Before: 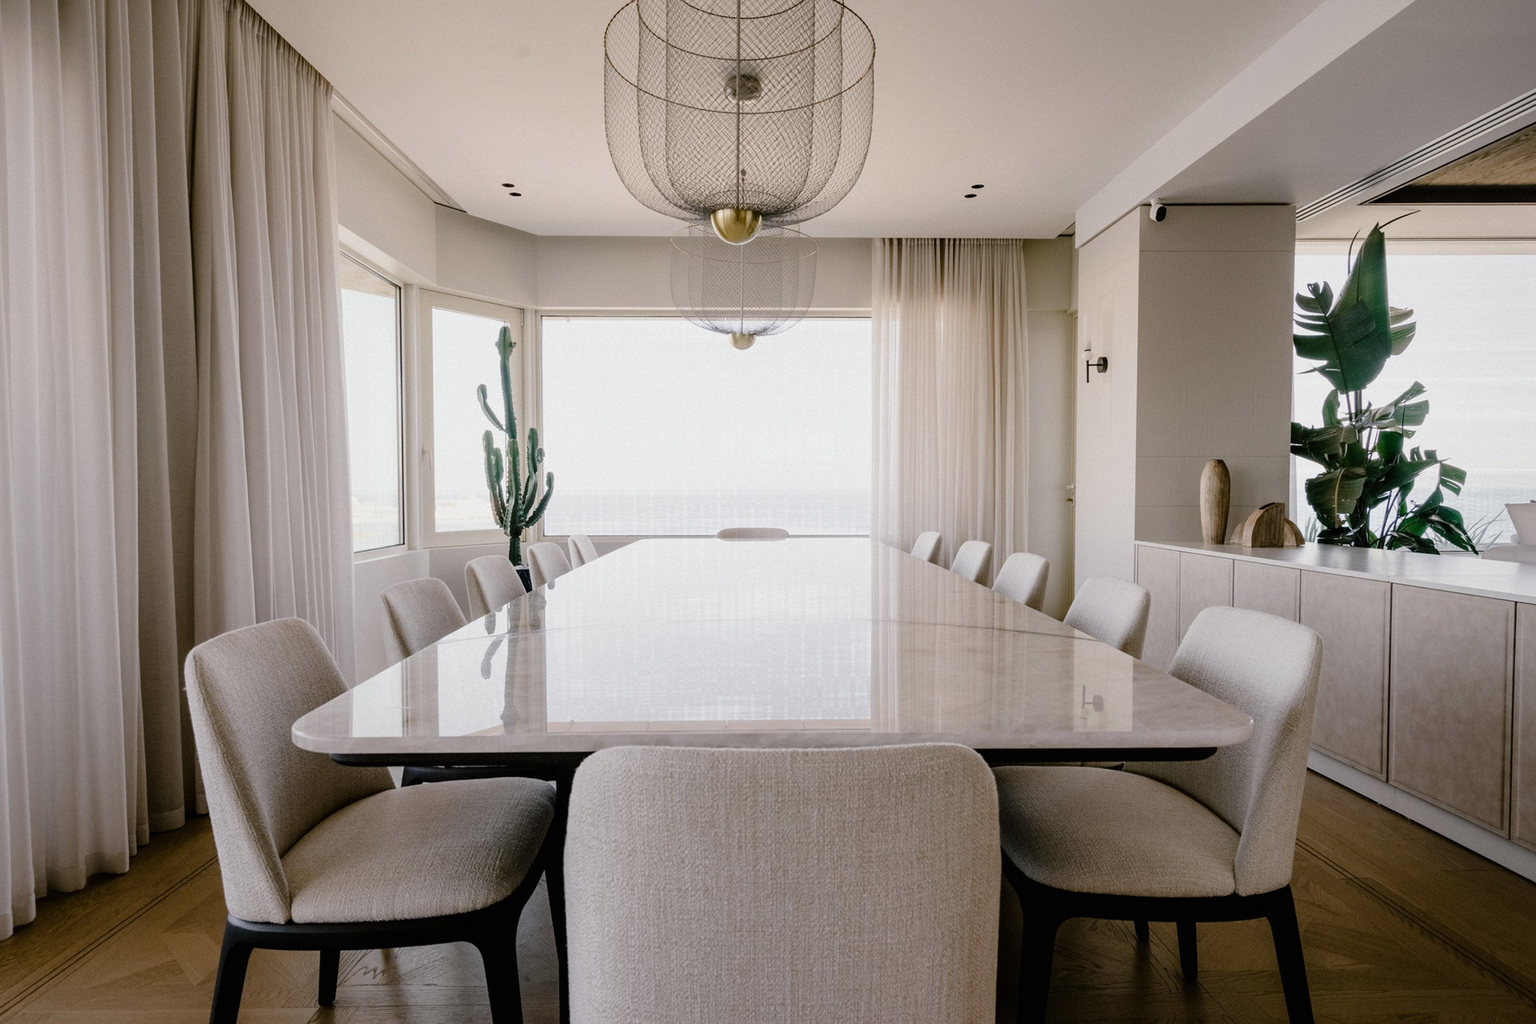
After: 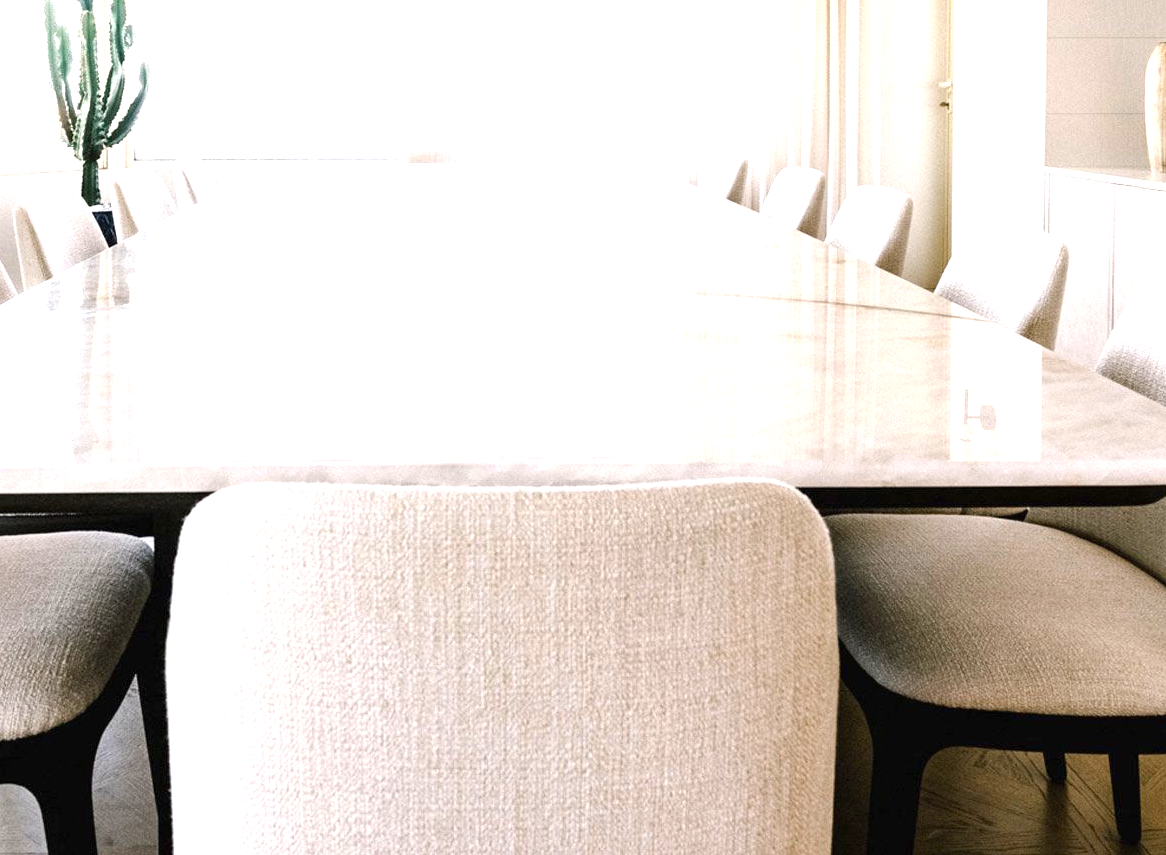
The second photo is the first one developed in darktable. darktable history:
exposure: black level correction 0, exposure 1.666 EV, compensate highlight preservation false
crop: left 29.736%, top 42.233%, right 20.936%, bottom 3.48%
